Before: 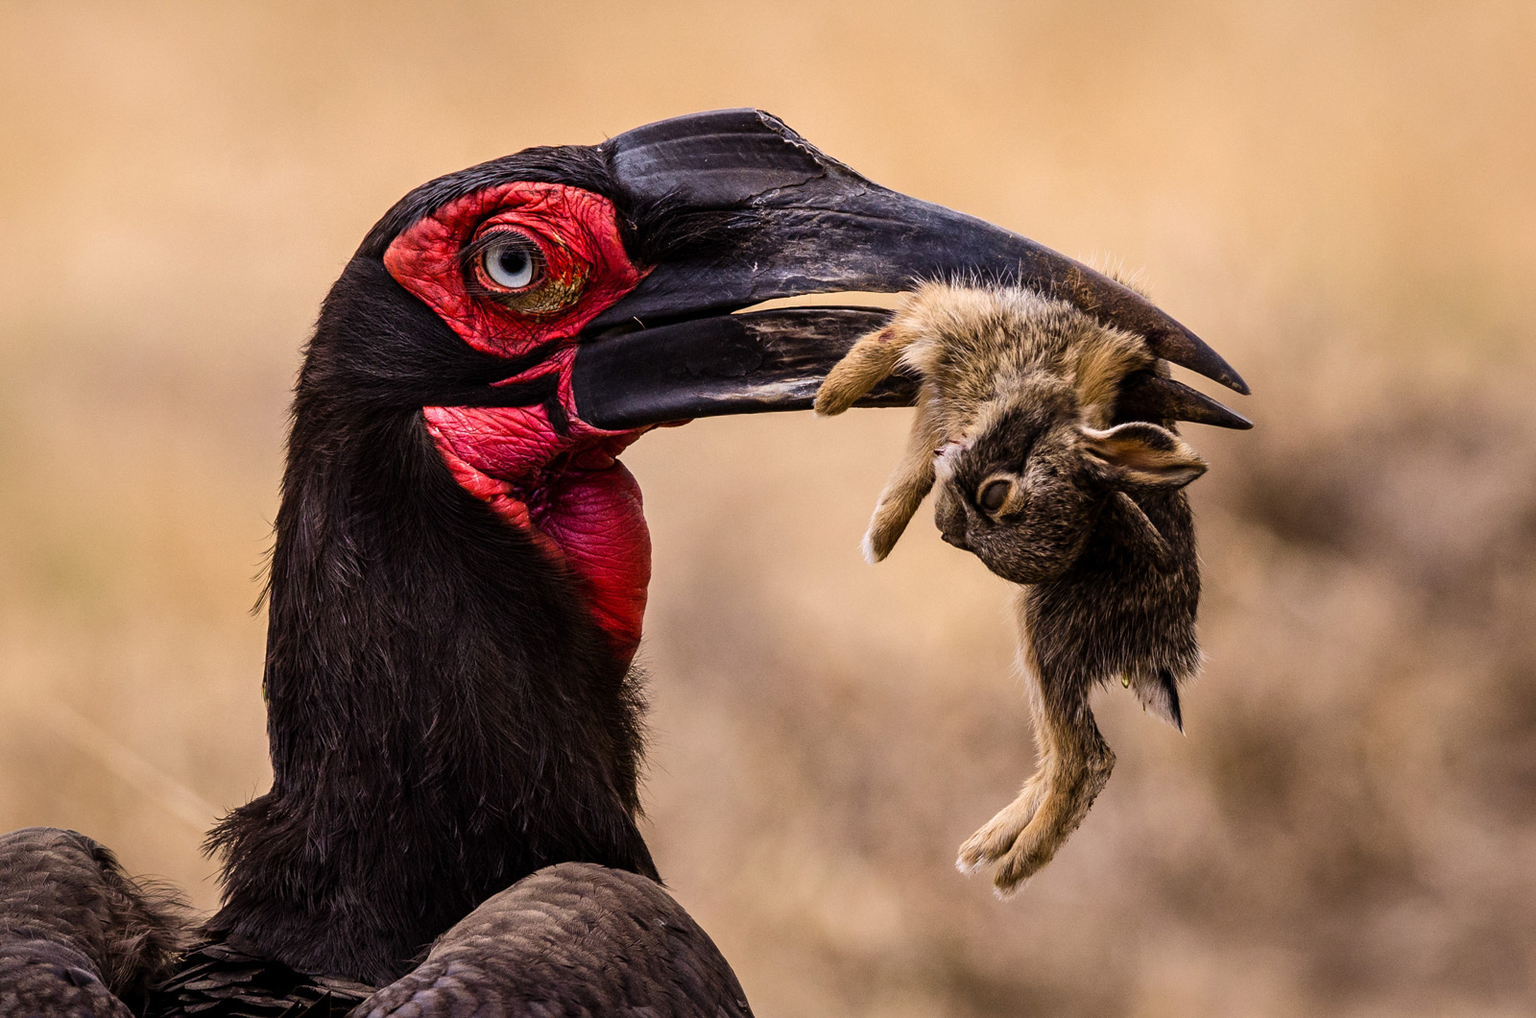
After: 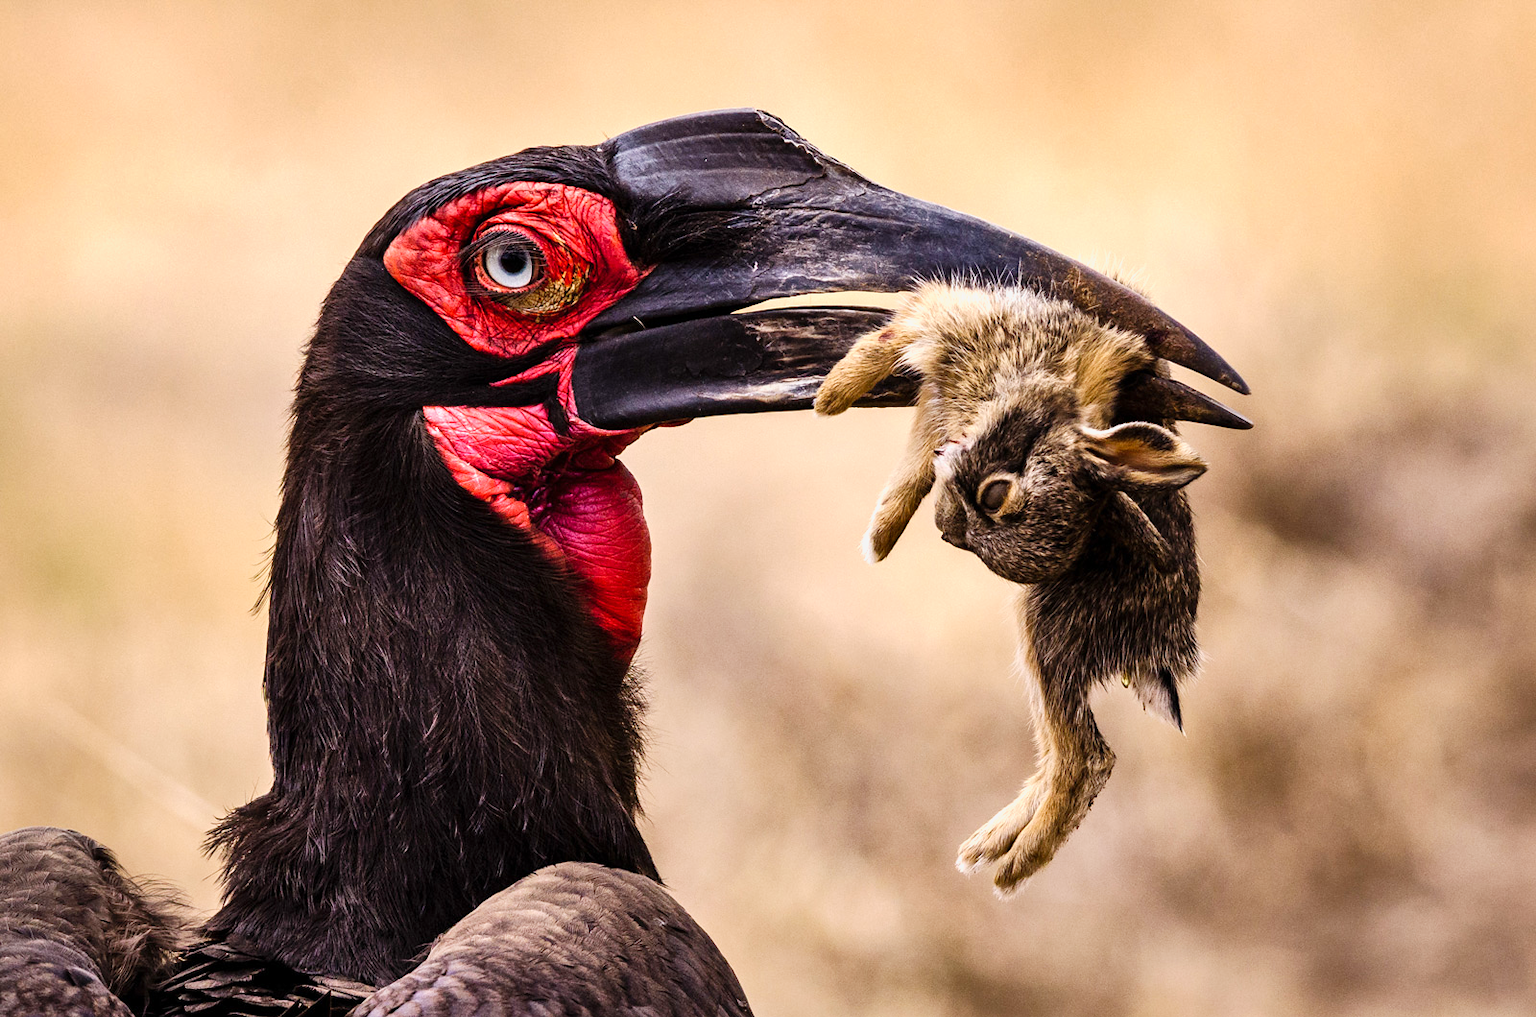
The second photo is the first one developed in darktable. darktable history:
shadows and highlights: shadows 52.73, soften with gaussian
tone curve: curves: ch0 [(0, 0) (0.55, 0.716) (0.841, 0.969)], preserve colors none
